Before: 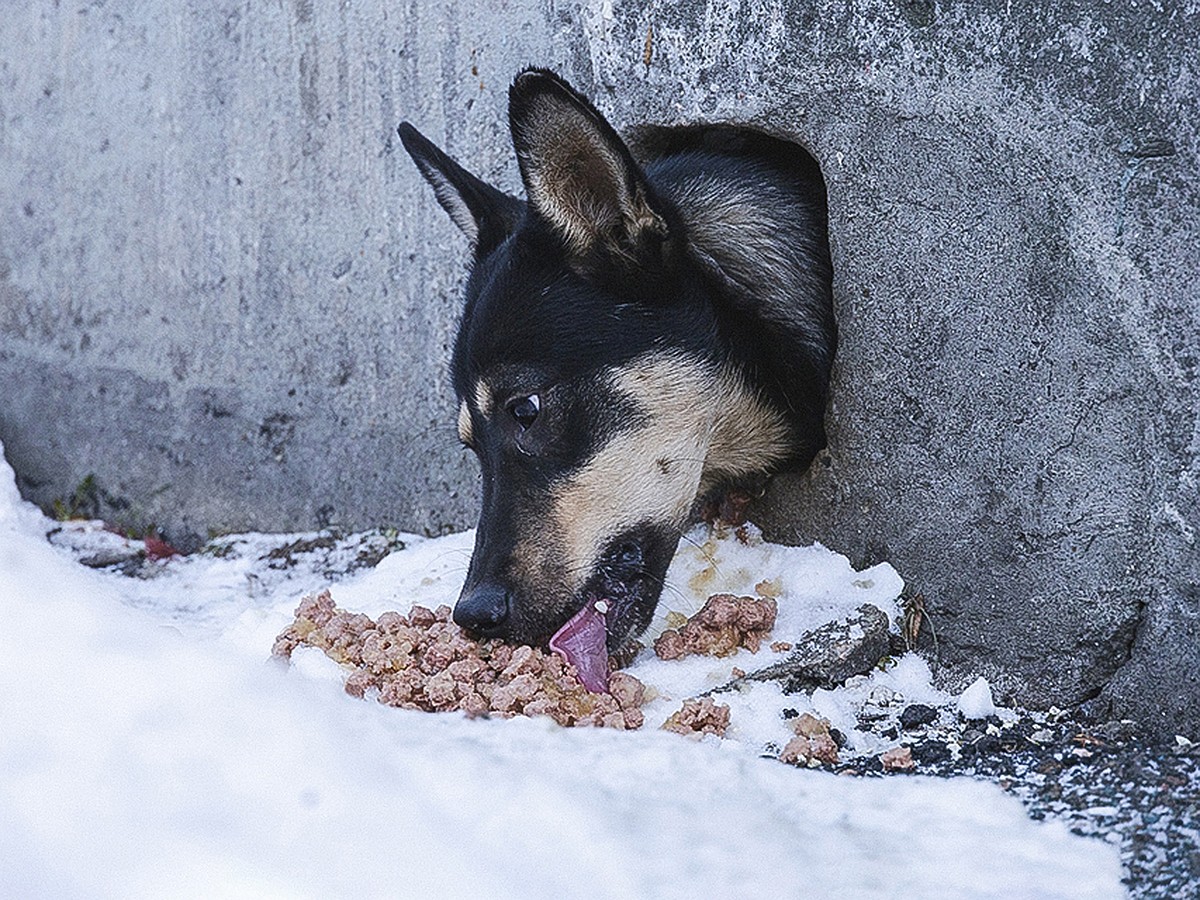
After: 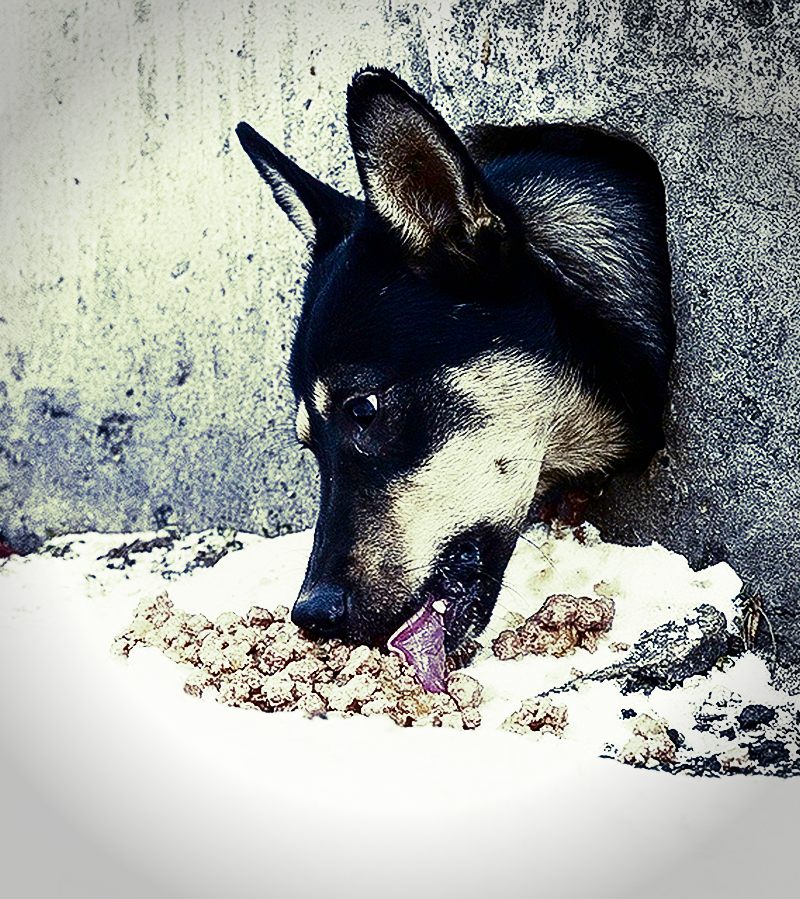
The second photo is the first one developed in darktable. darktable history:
contrast brightness saturation: contrast 0.28
filmic rgb: black relative exposure -7.65 EV, white relative exposure 4.56 EV, hardness 3.61, color science v6 (2022)
crop and rotate: left 13.537%, right 19.796%
exposure: compensate exposure bias true, compensate highlight preservation false
color balance rgb: perceptual saturation grading › global saturation 25%, perceptual saturation grading › highlights -50%, perceptual saturation grading › shadows 30%, perceptual brilliance grading › global brilliance 12%, global vibrance 20%
split-toning: shadows › hue 290.82°, shadows › saturation 0.34, highlights › saturation 0.38, balance 0, compress 50%
shadows and highlights: shadows -62.32, white point adjustment -5.22, highlights 61.59
vignetting: fall-off radius 31.48%, brightness -0.472
